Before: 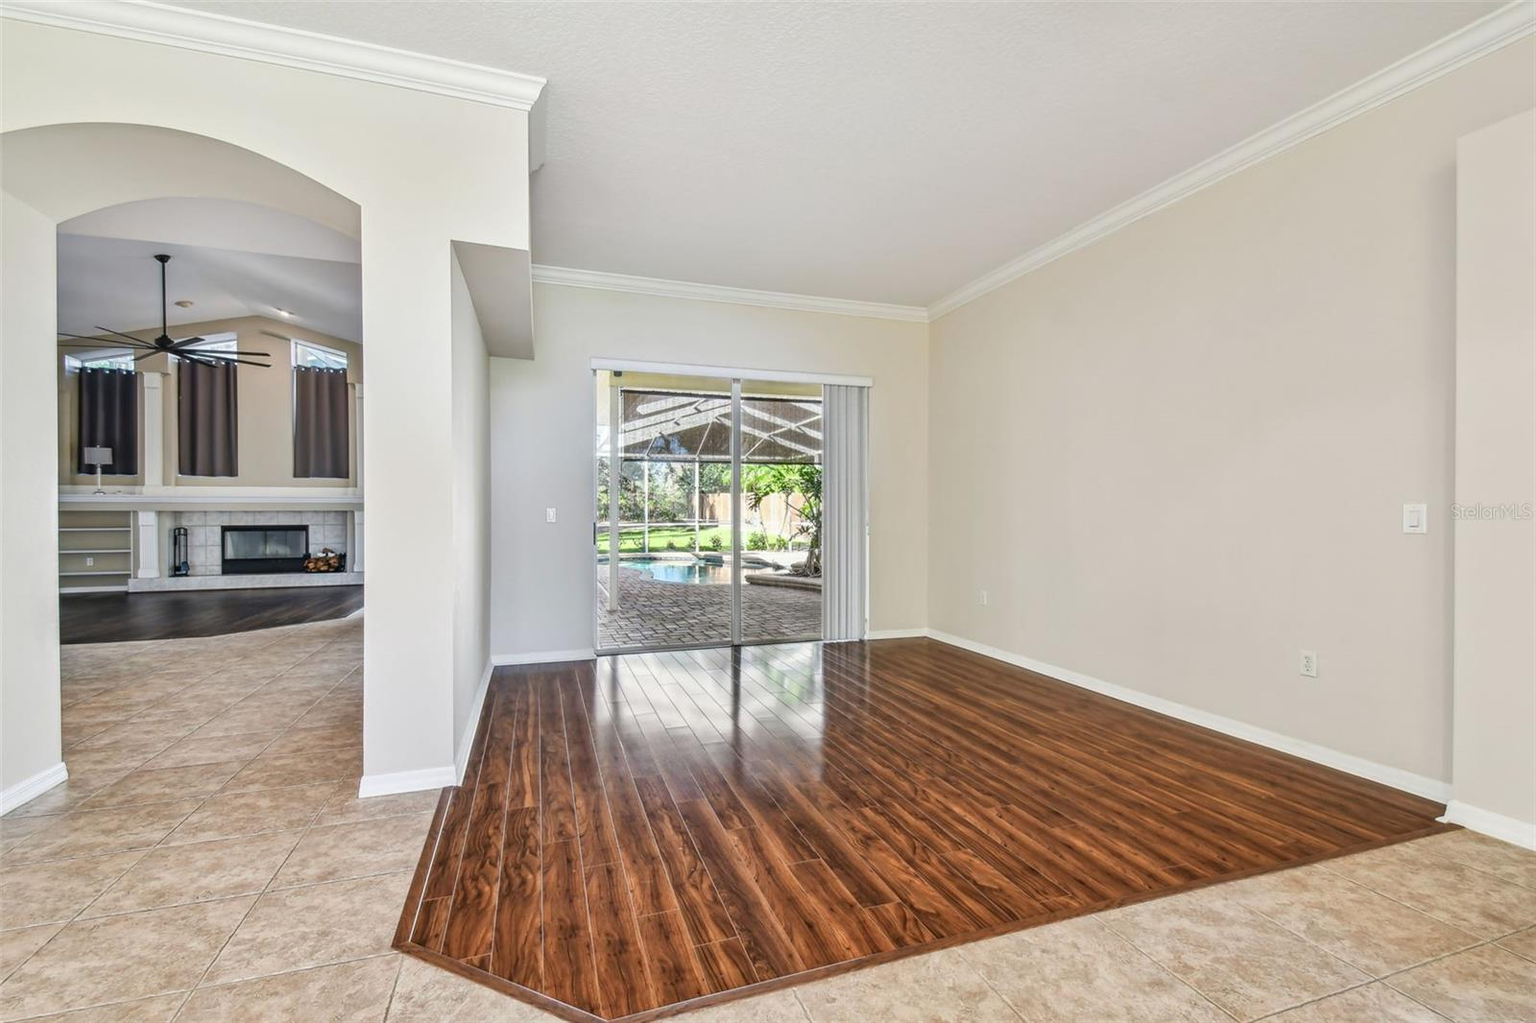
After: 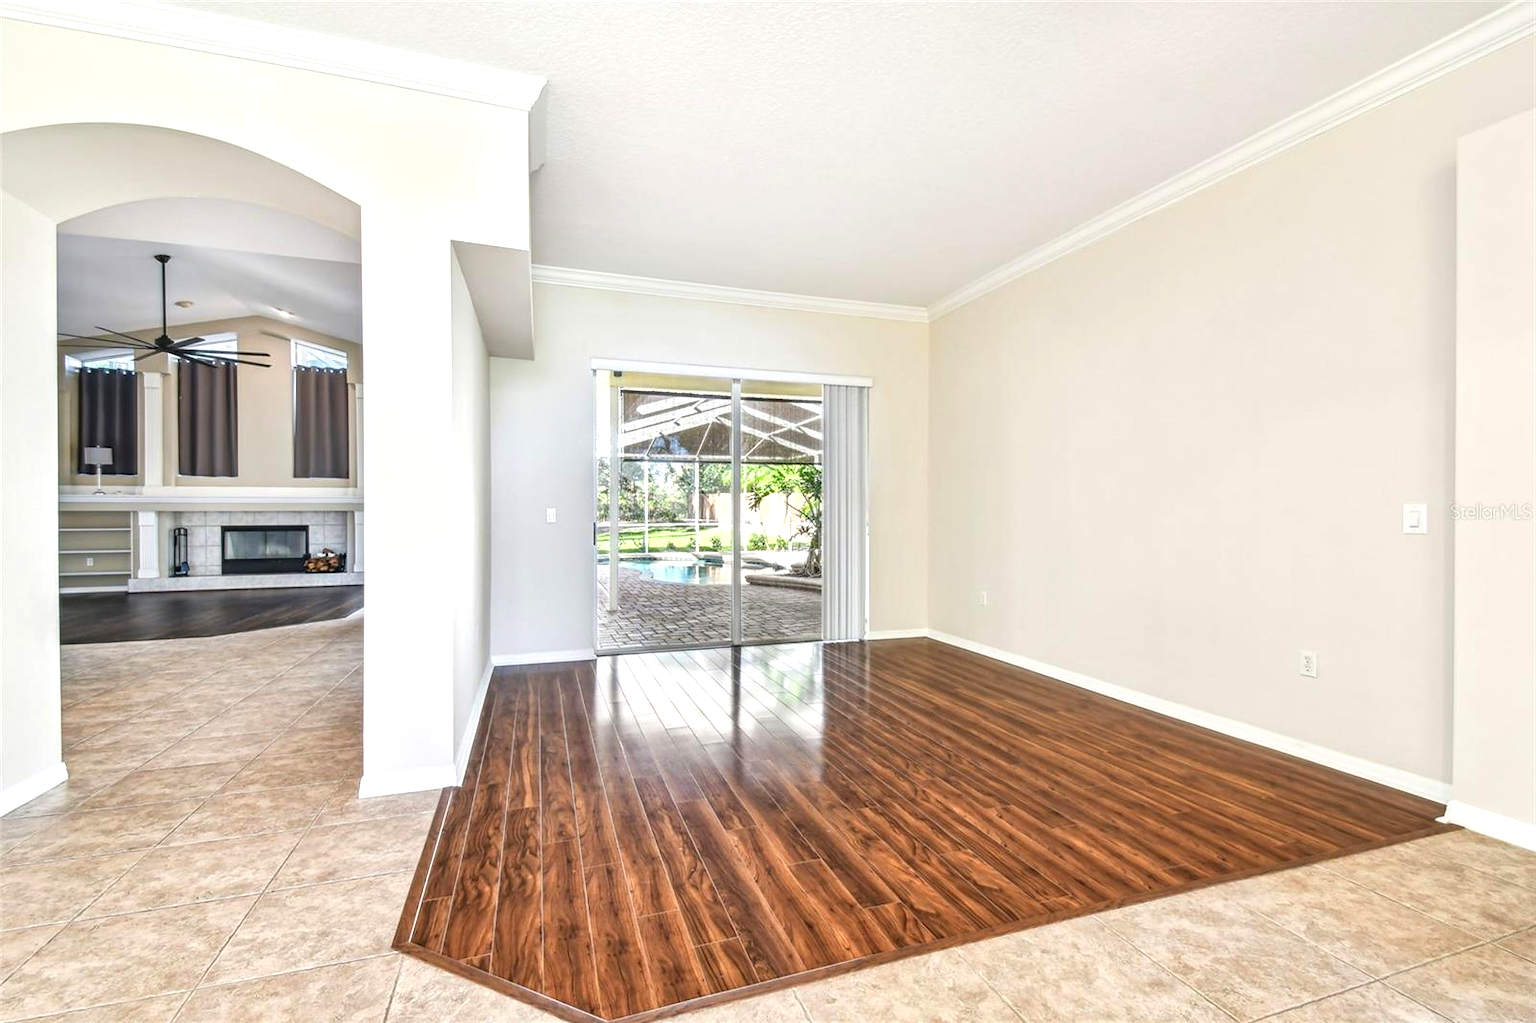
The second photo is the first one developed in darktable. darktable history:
exposure: exposure 0.564 EV, compensate highlight preservation false
